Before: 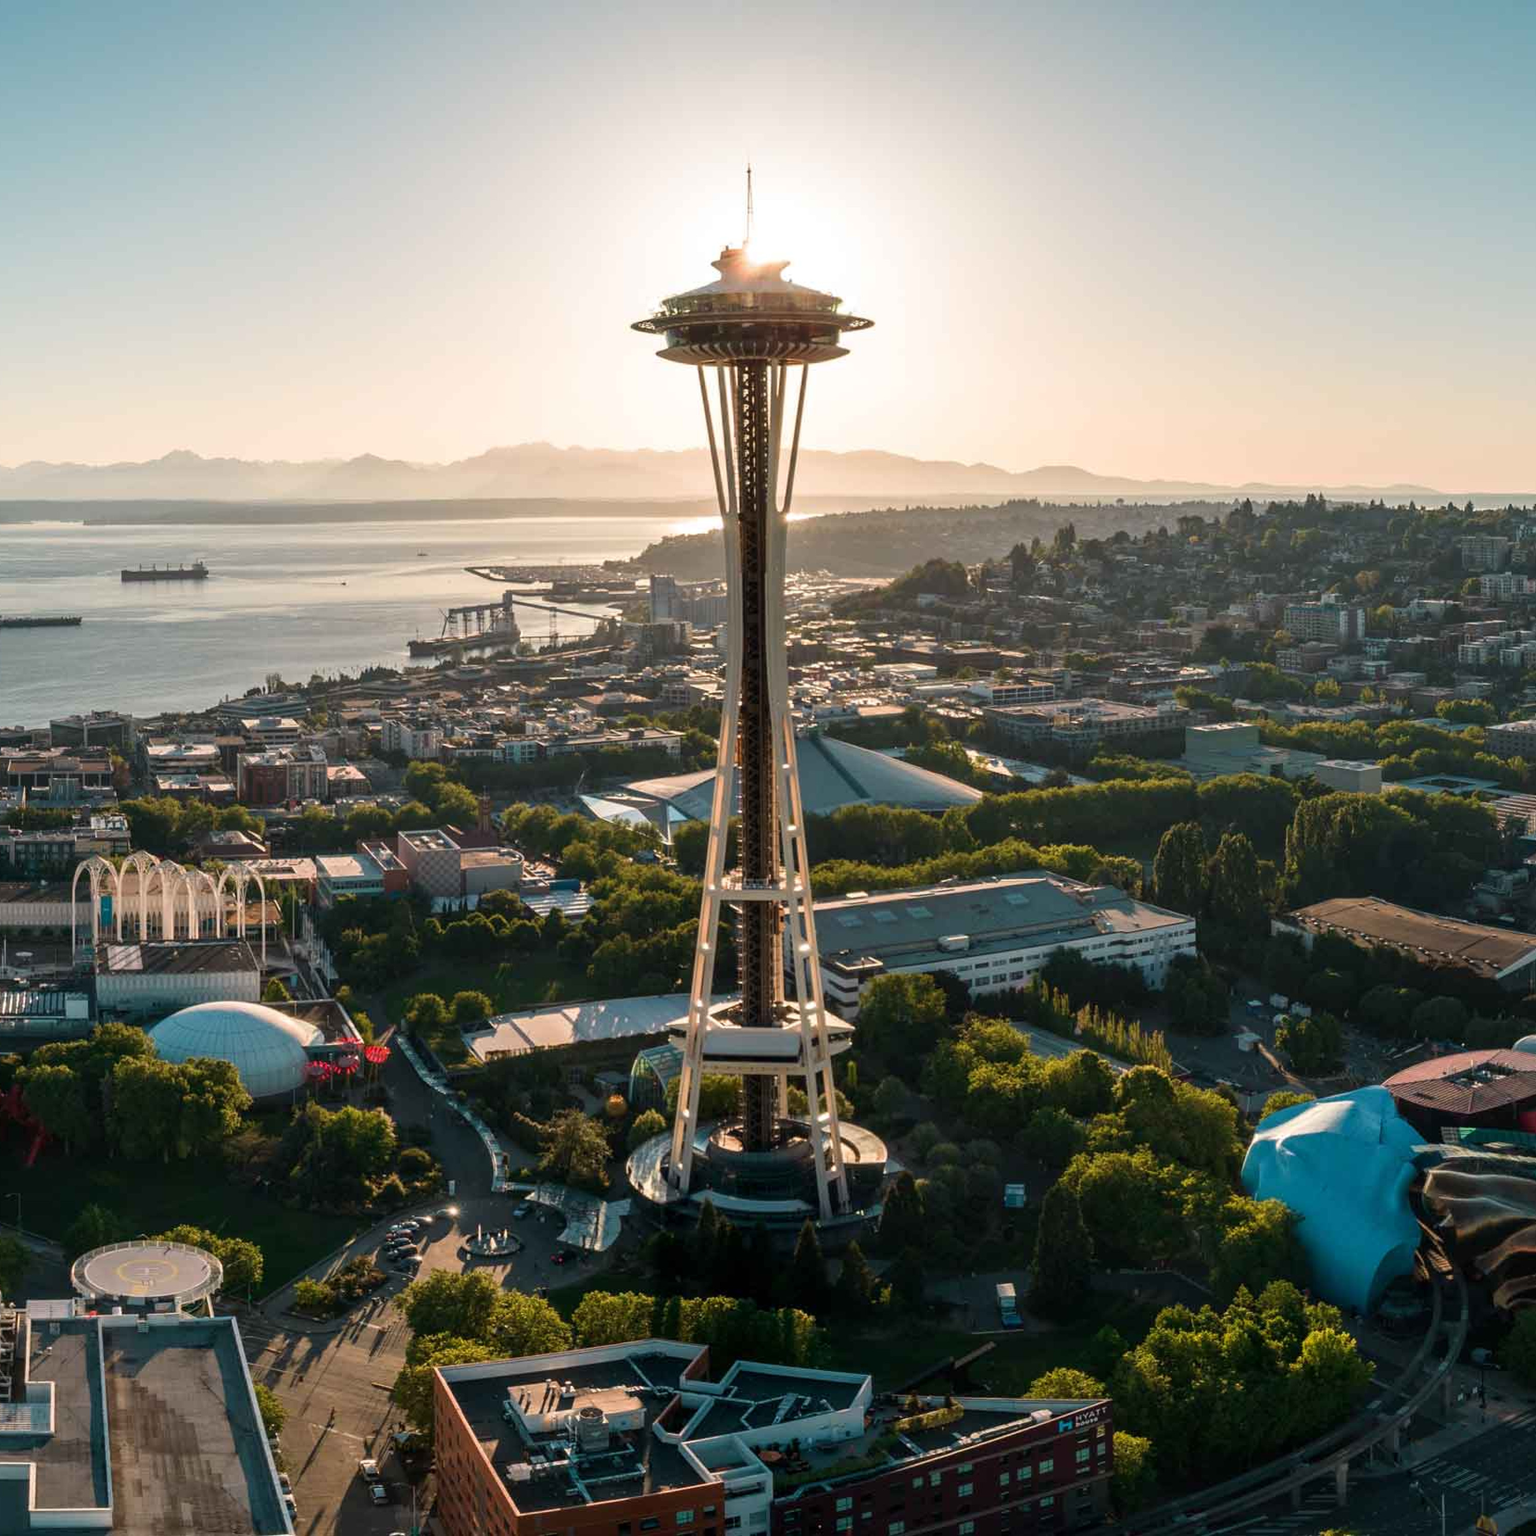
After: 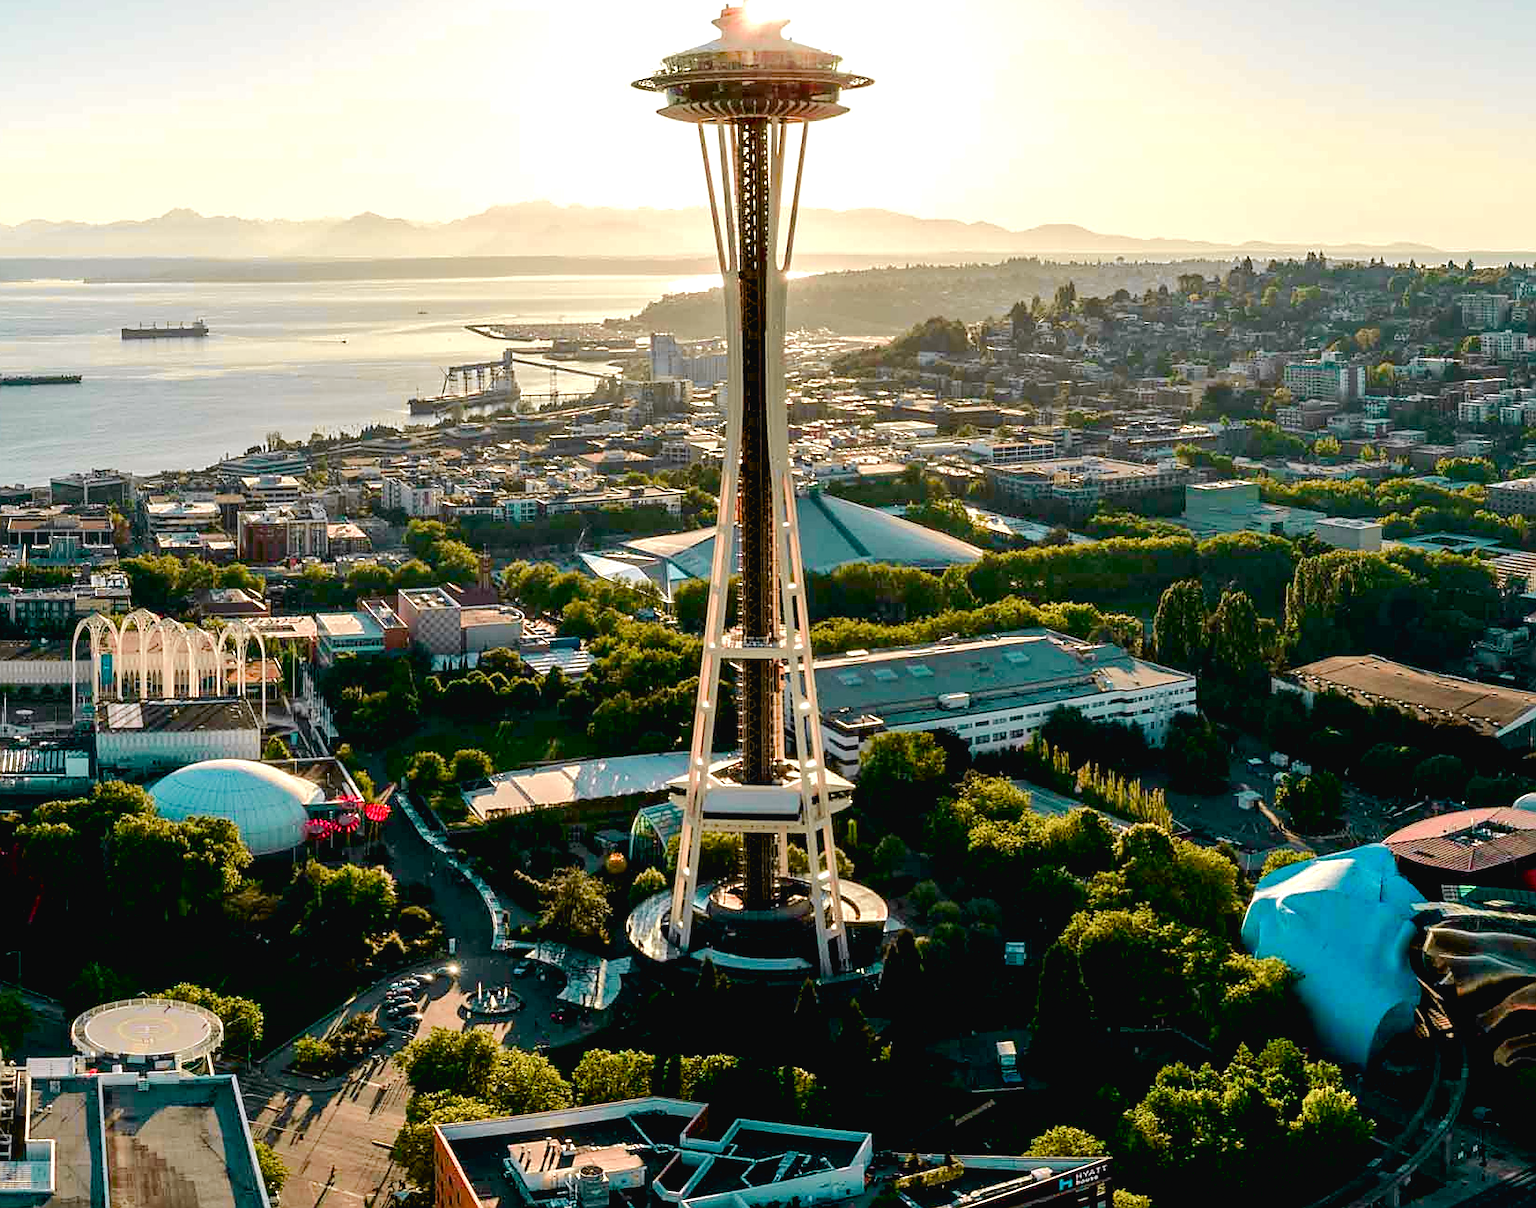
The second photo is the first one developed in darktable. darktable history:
crop and rotate: top 15.774%, bottom 5.506%
sharpen: amount 1
tone curve: curves: ch0 [(0, 0.023) (0.037, 0.04) (0.131, 0.128) (0.304, 0.331) (0.504, 0.584) (0.616, 0.687) (0.704, 0.764) (0.808, 0.823) (1, 1)]; ch1 [(0, 0) (0.301, 0.3) (0.477, 0.472) (0.493, 0.497) (0.508, 0.501) (0.544, 0.541) (0.563, 0.565) (0.626, 0.66) (0.721, 0.776) (1, 1)]; ch2 [(0, 0) (0.249, 0.216) (0.349, 0.343) (0.424, 0.442) (0.476, 0.483) (0.502, 0.5) (0.517, 0.519) (0.532, 0.553) (0.569, 0.587) (0.634, 0.628) (0.706, 0.729) (0.828, 0.742) (1, 0.9)], color space Lab, independent channels, preserve colors none
color balance rgb: perceptual saturation grading › global saturation 20%, perceptual saturation grading › highlights -50%, perceptual saturation grading › shadows 30%, perceptual brilliance grading › global brilliance 10%, perceptual brilliance grading › shadows 15%
exposure: black level correction 0.009, exposure 0.014 EV, compensate highlight preservation false
